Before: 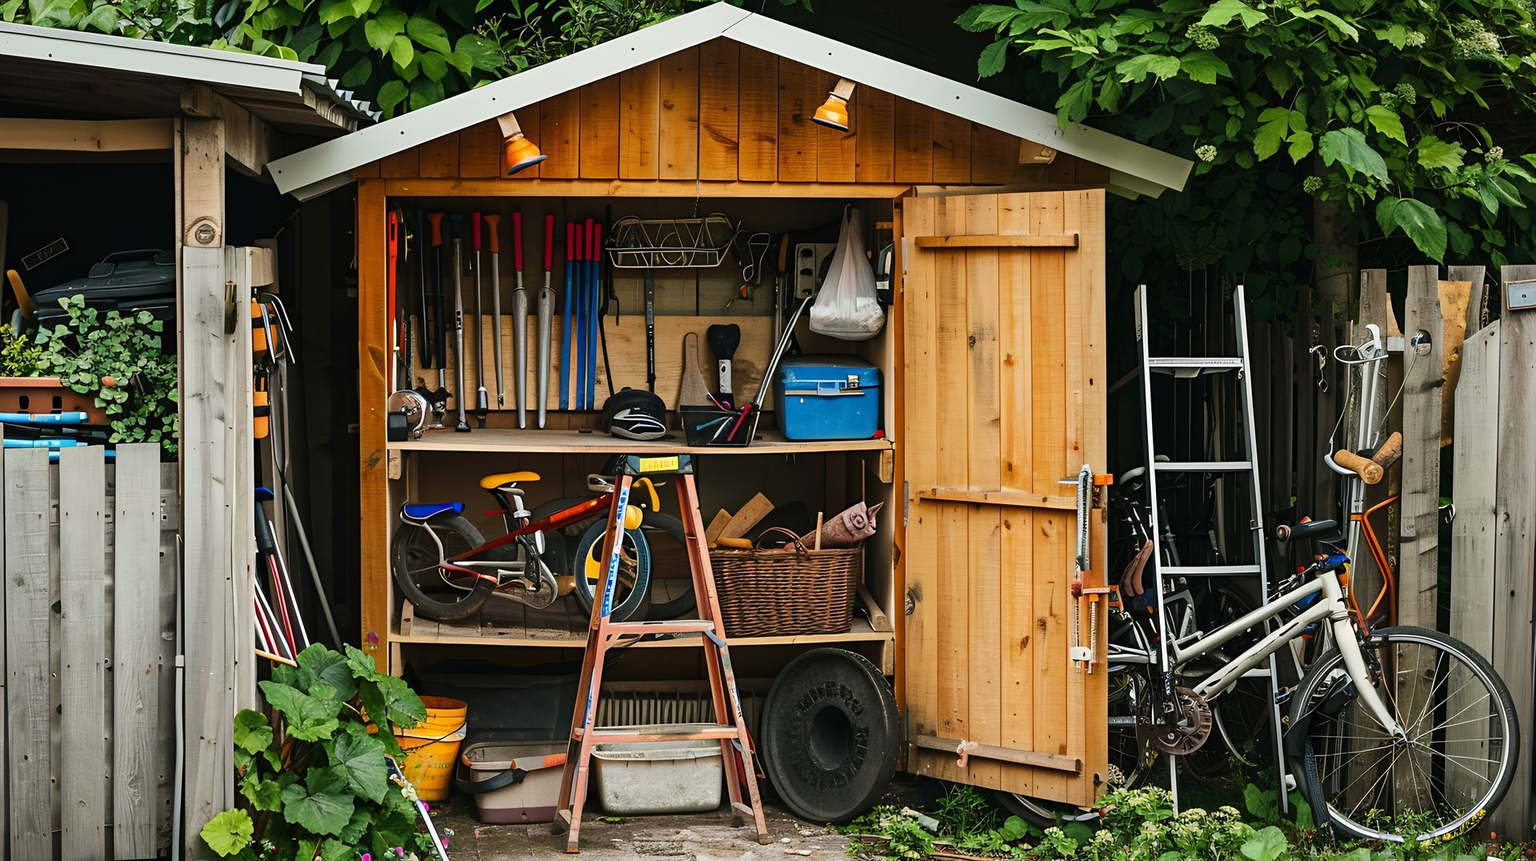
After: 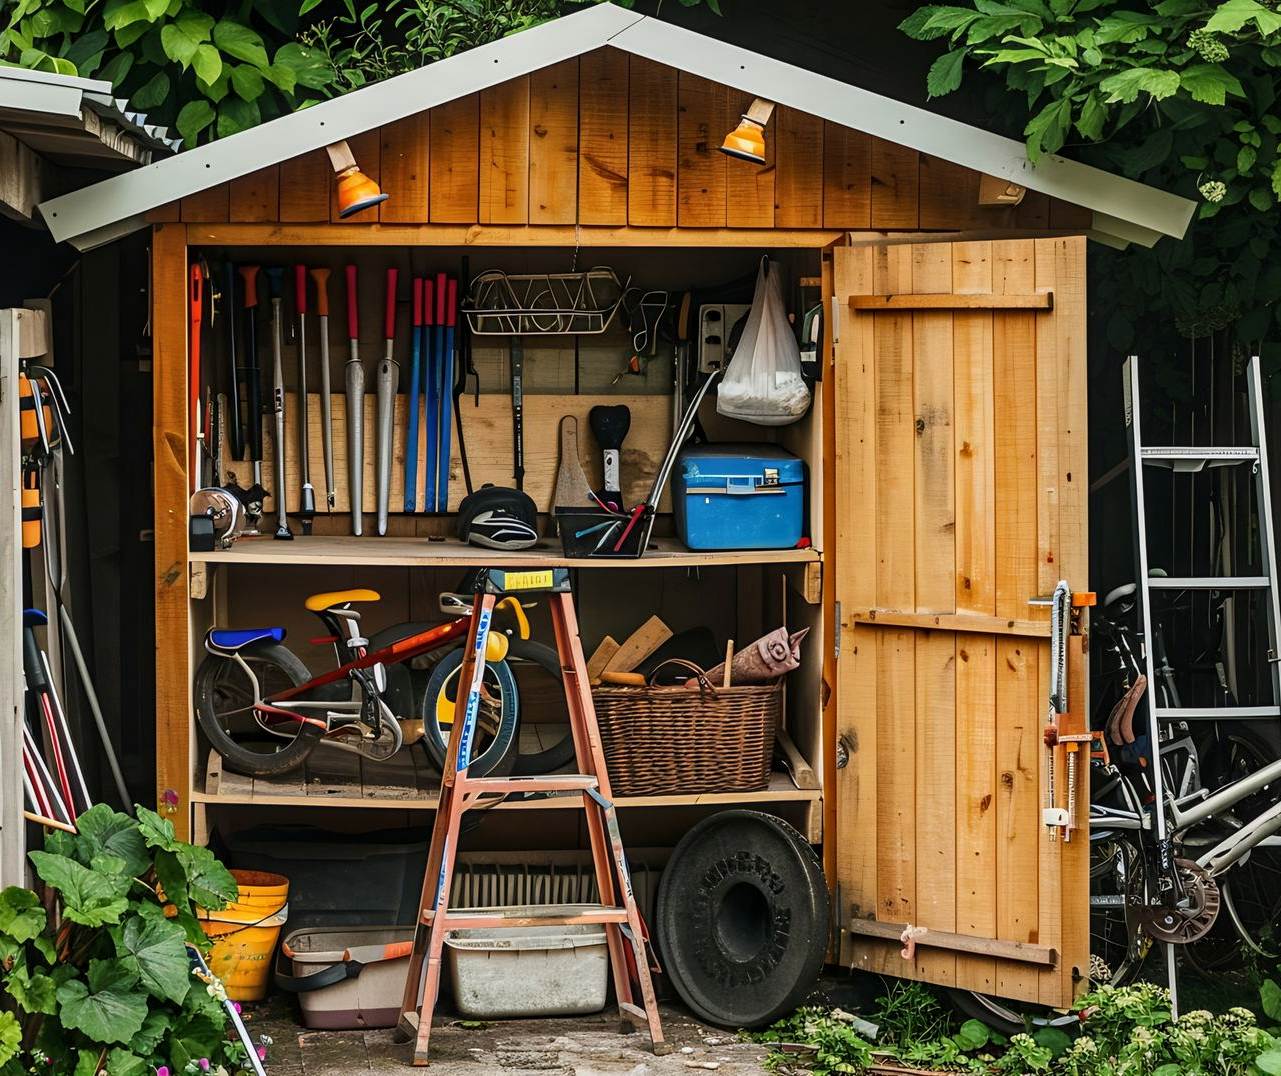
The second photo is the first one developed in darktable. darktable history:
local contrast: on, module defaults
crop: left 15.415%, right 17.851%
